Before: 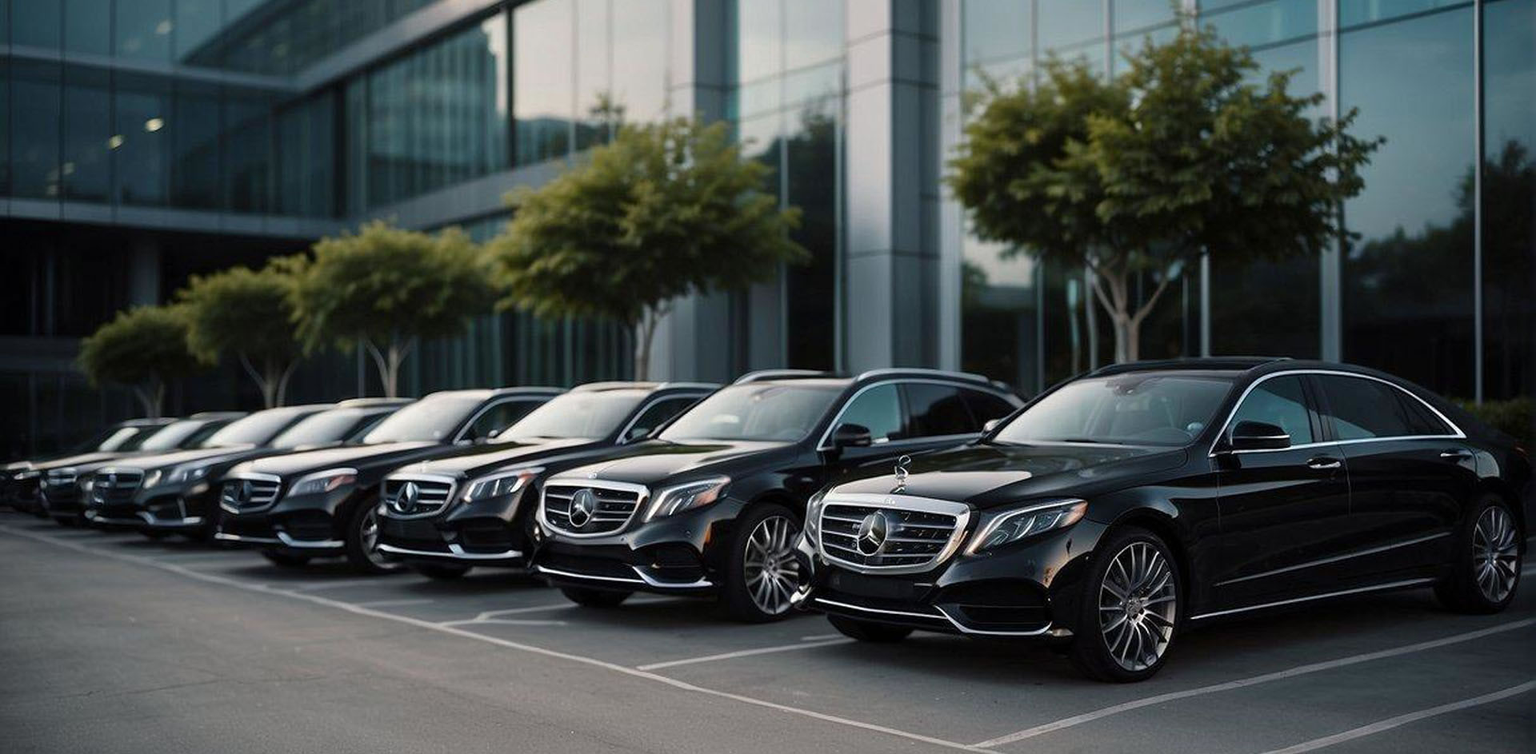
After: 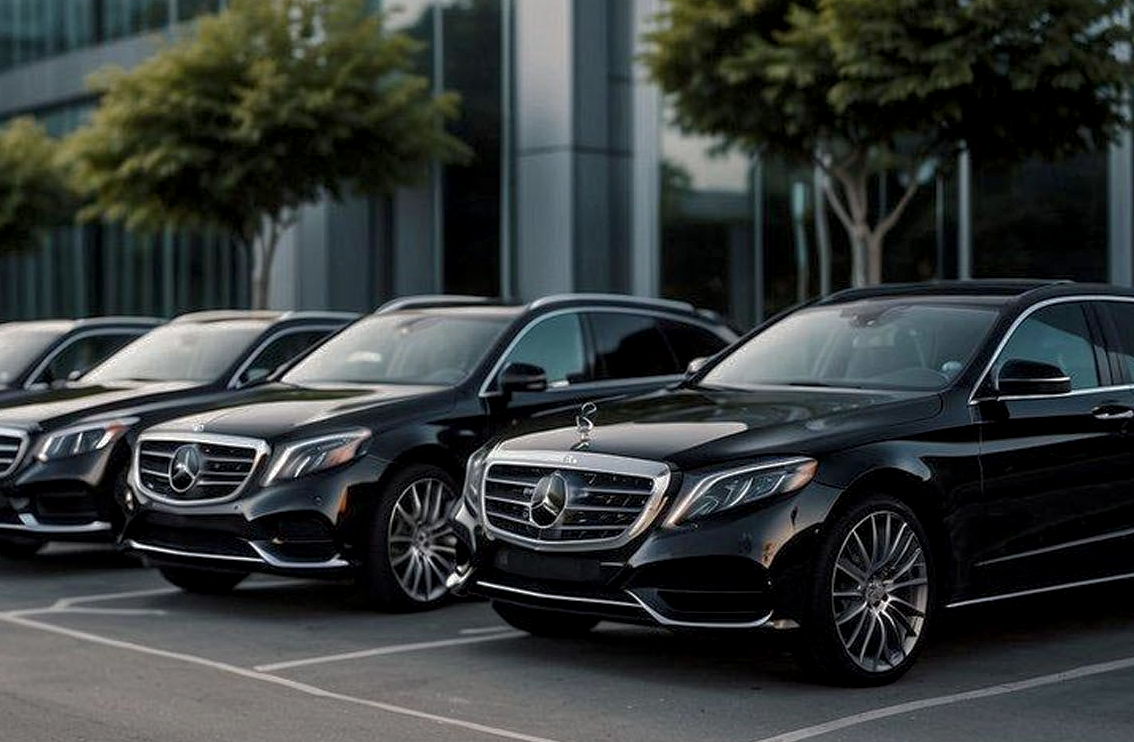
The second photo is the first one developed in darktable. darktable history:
local contrast: highlights 99%, shadows 86%, detail 160%, midtone range 0.2
tone curve: curves: ch0 [(0, 0) (0.568, 0.517) (0.8, 0.717) (1, 1)]
crop and rotate: left 28.256%, top 17.734%, right 12.656%, bottom 3.573%
